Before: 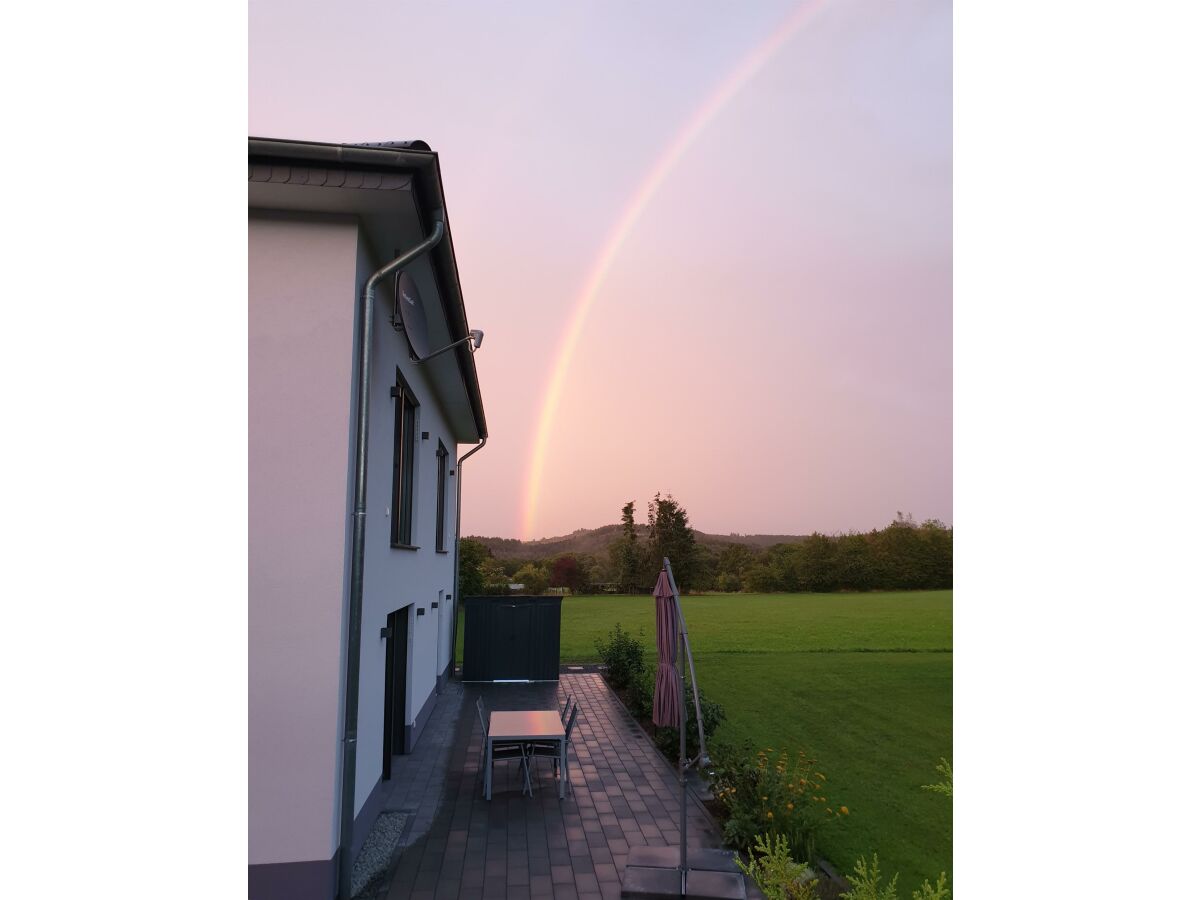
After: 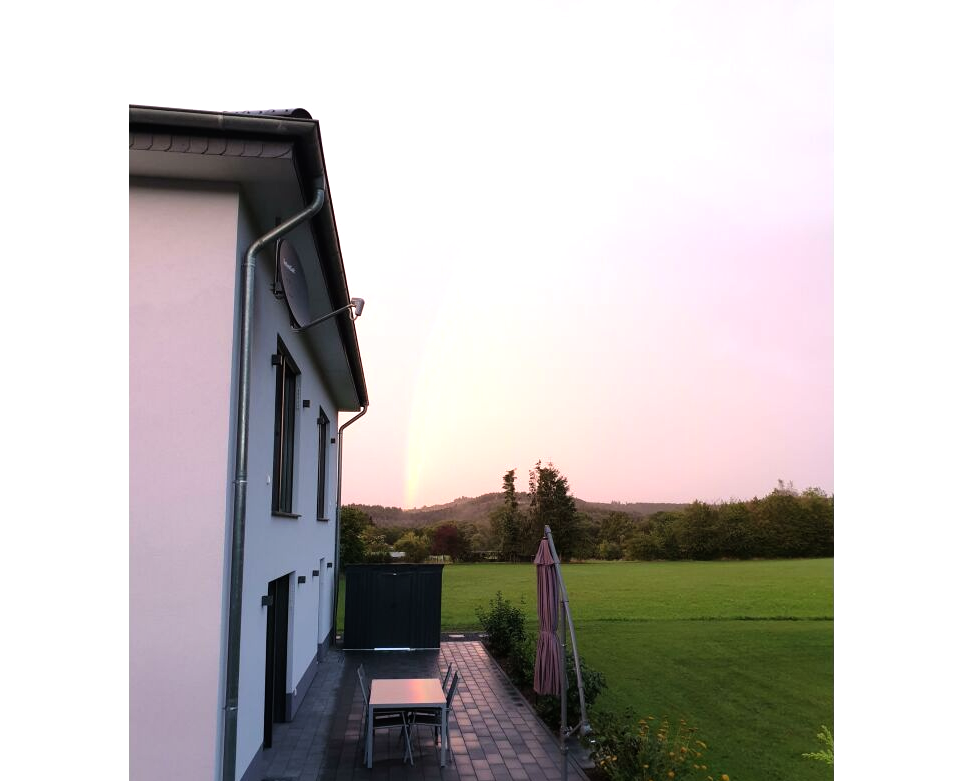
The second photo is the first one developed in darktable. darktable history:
tone equalizer: -8 EV -0.759 EV, -7 EV -0.724 EV, -6 EV -0.639 EV, -5 EV -0.384 EV, -3 EV 0.374 EV, -2 EV 0.6 EV, -1 EV 0.686 EV, +0 EV 0.738 EV
crop: left 9.941%, top 3.663%, right 9.251%, bottom 9.486%
